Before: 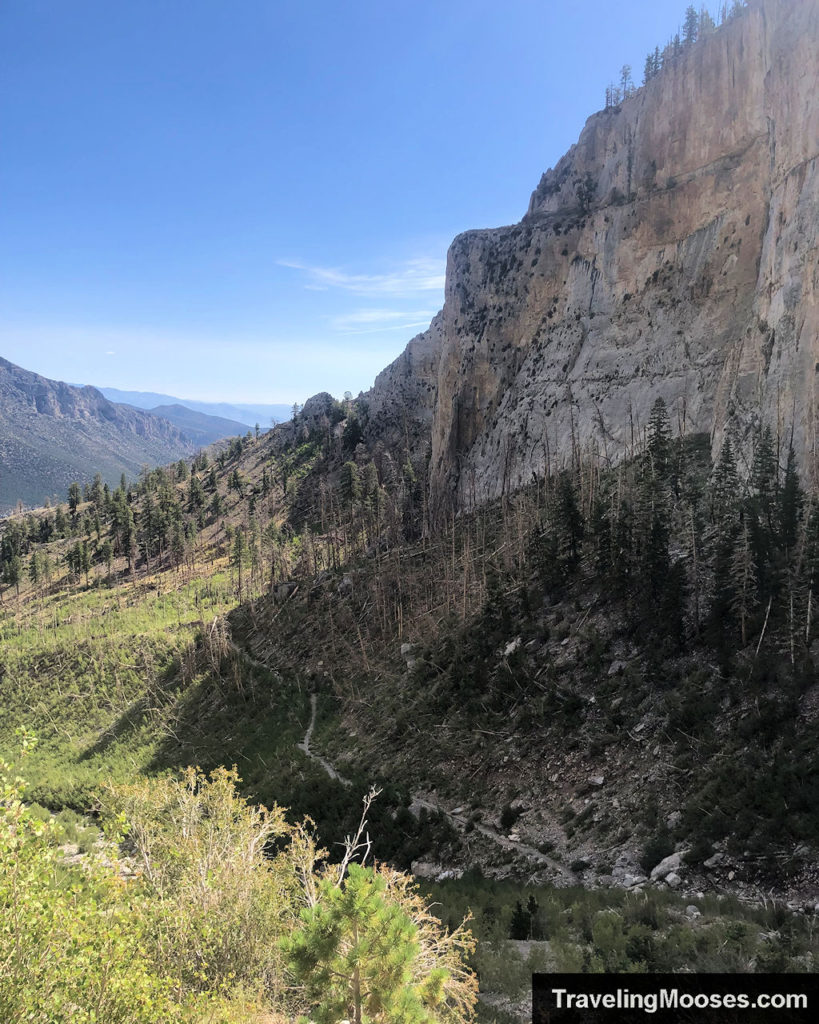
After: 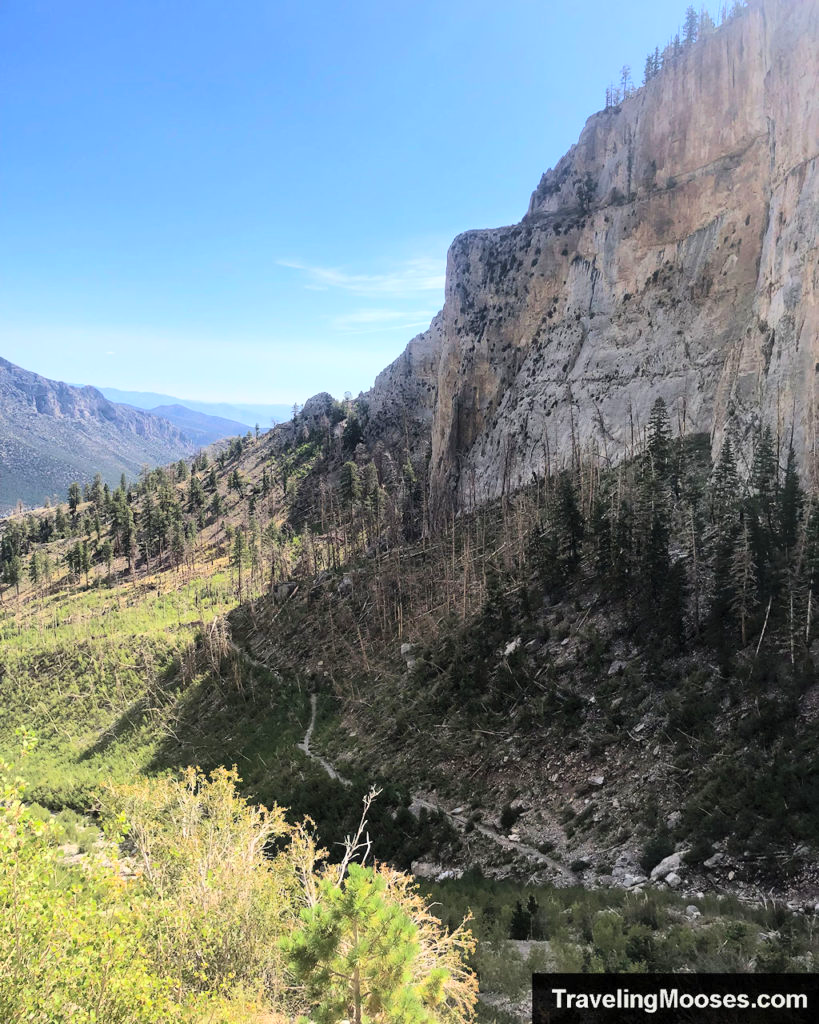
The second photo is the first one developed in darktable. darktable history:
contrast brightness saturation: contrast 0.195, brightness 0.161, saturation 0.217
